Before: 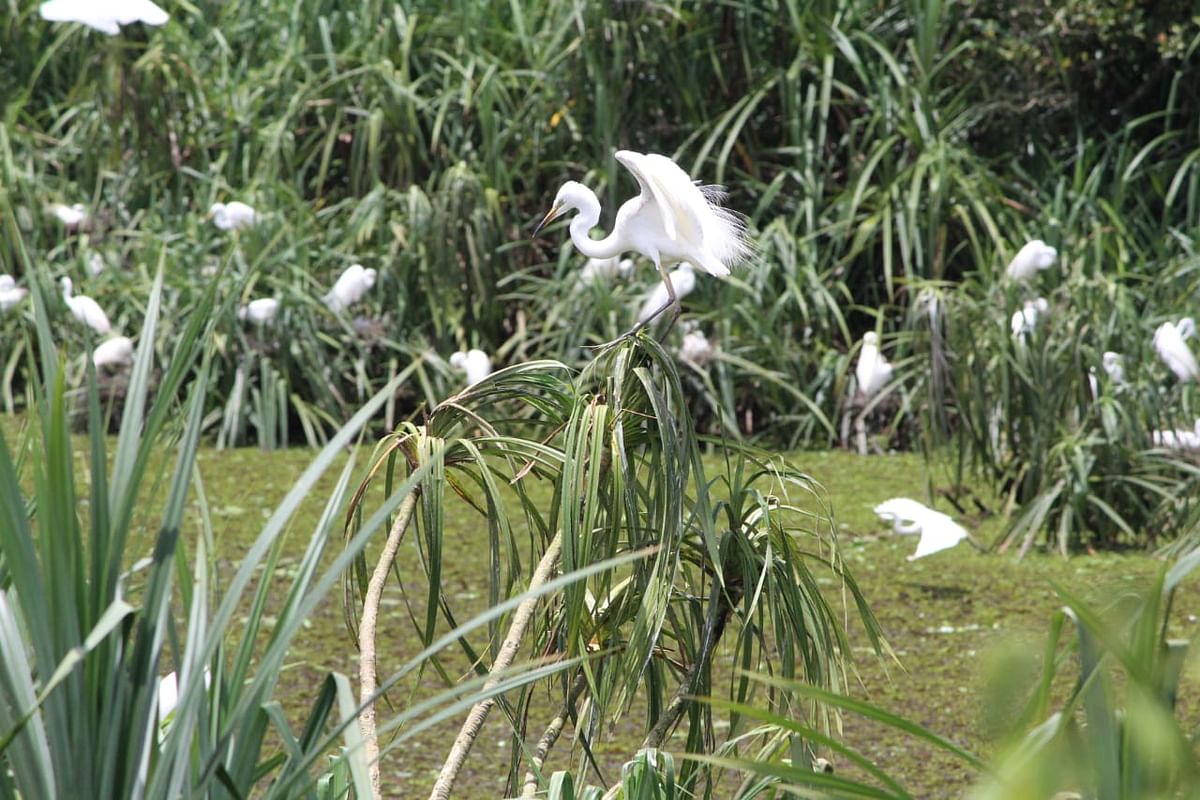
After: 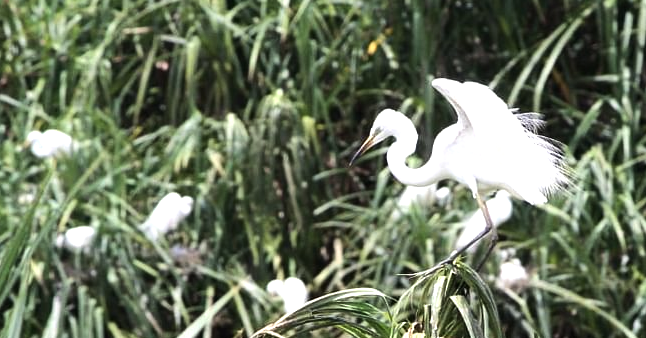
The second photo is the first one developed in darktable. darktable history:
tone equalizer: -8 EV -0.75 EV, -7 EV -0.7 EV, -6 EV -0.6 EV, -5 EV -0.4 EV, -3 EV 0.4 EV, -2 EV 0.6 EV, -1 EV 0.7 EV, +0 EV 0.75 EV, edges refinement/feathering 500, mask exposure compensation -1.57 EV, preserve details no
crop: left 15.306%, top 9.065%, right 30.789%, bottom 48.638%
